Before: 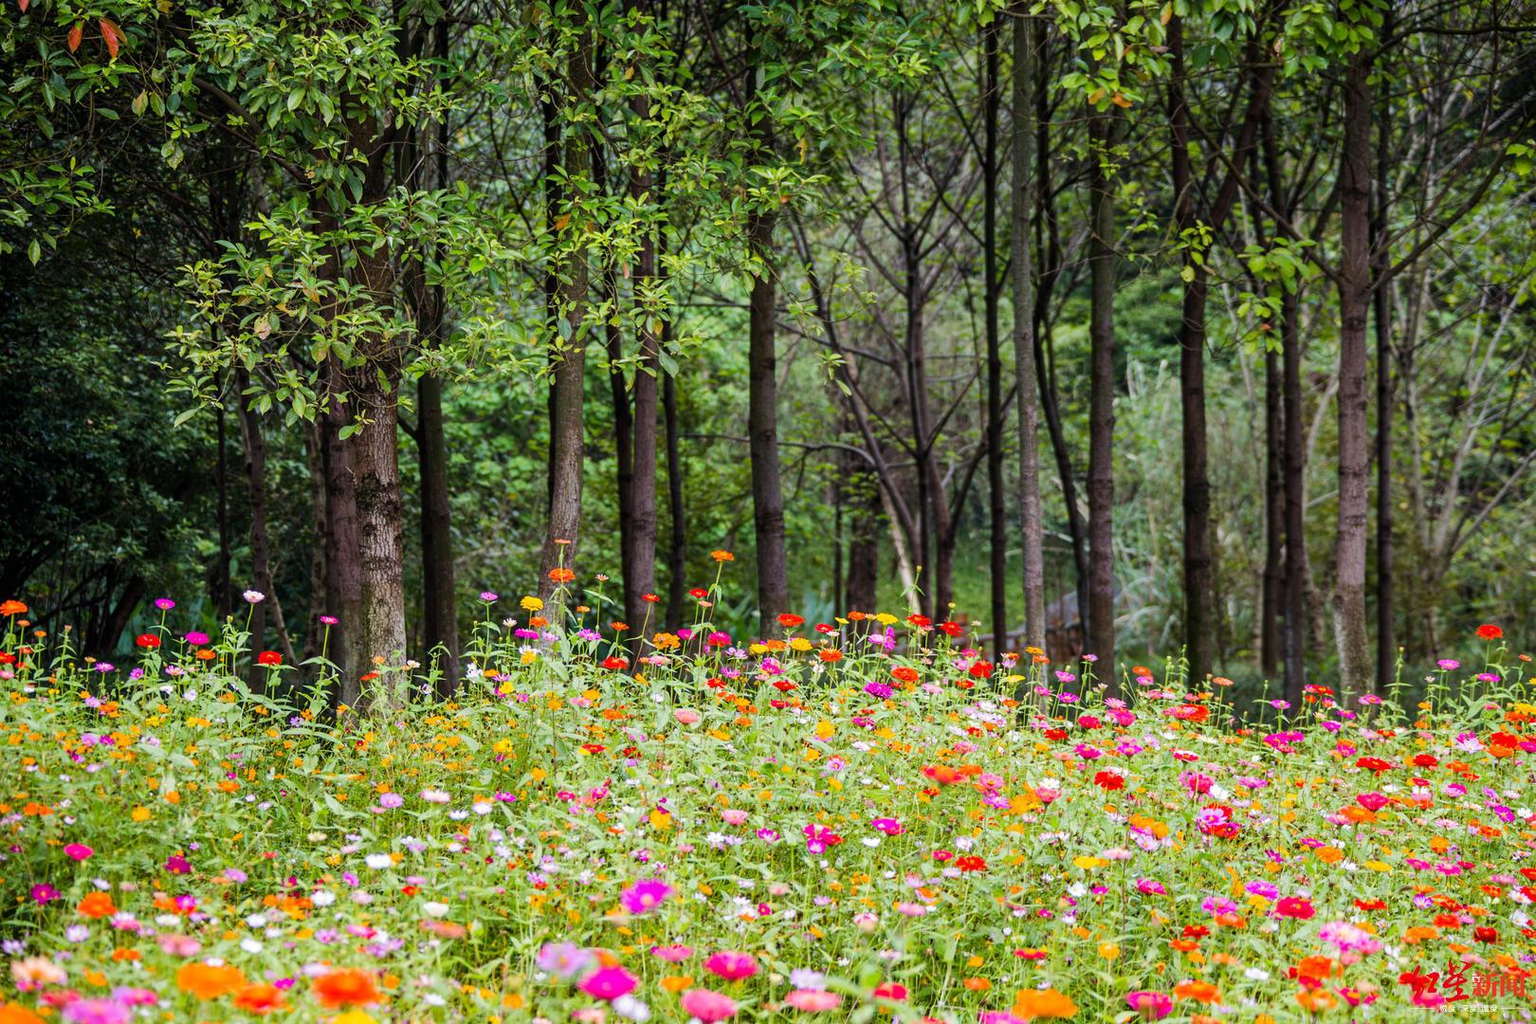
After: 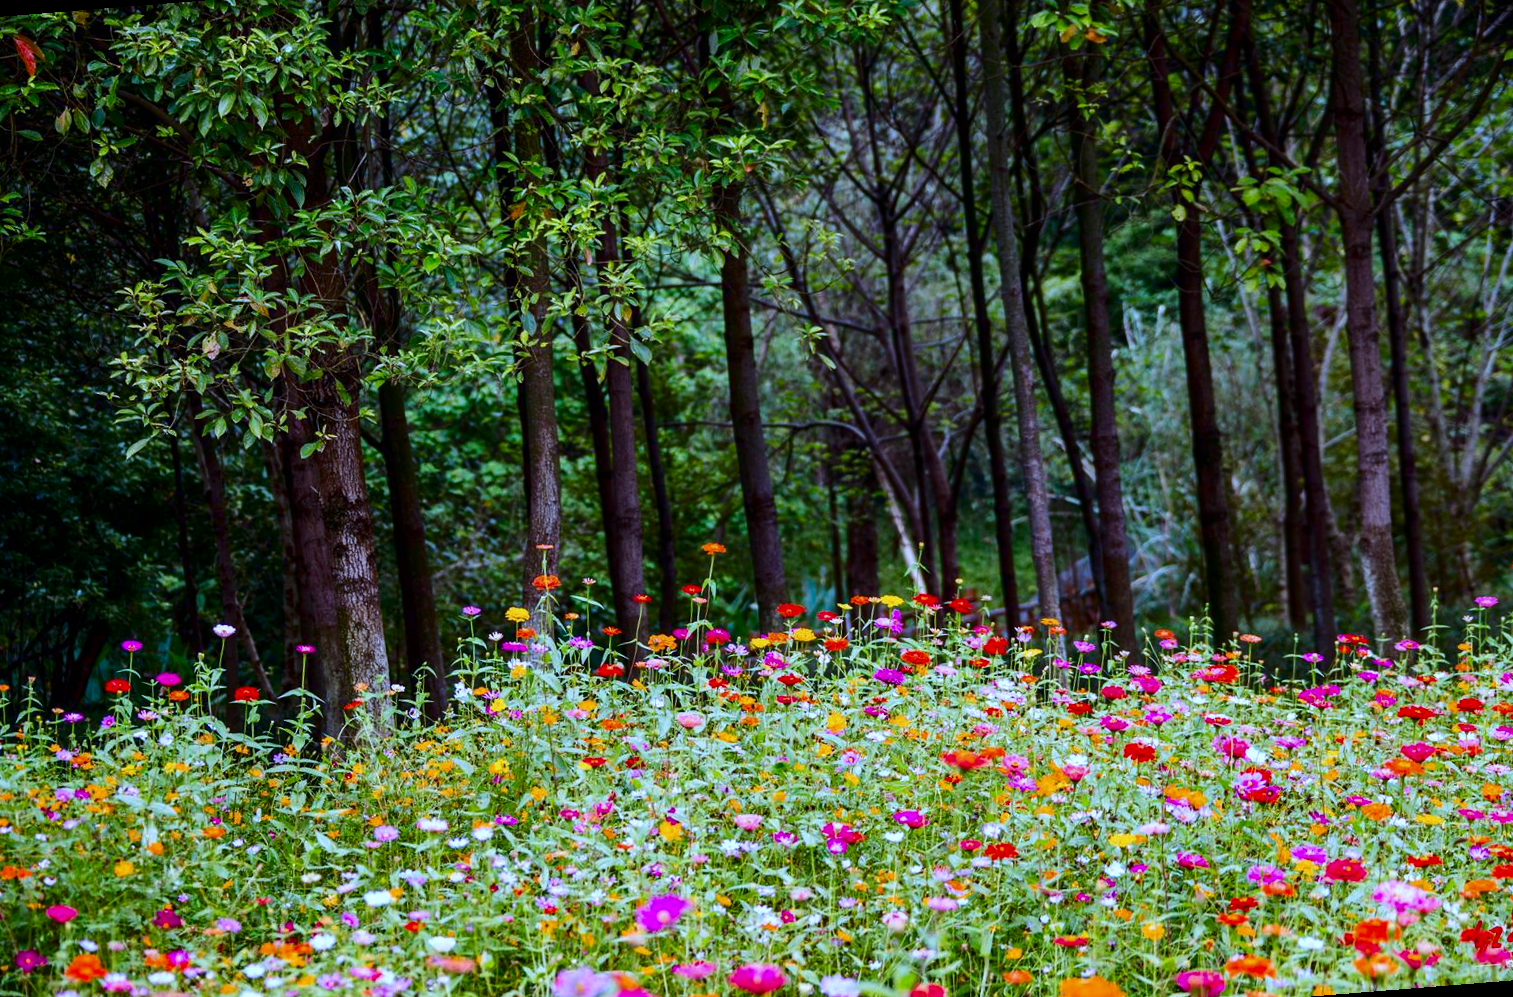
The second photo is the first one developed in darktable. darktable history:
rotate and perspective: rotation -4.57°, crop left 0.054, crop right 0.944, crop top 0.087, crop bottom 0.914
color correction: highlights a* -10.69, highlights b* -19.19
white balance: red 1.042, blue 1.17
contrast brightness saturation: contrast 0.13, brightness -0.24, saturation 0.14
